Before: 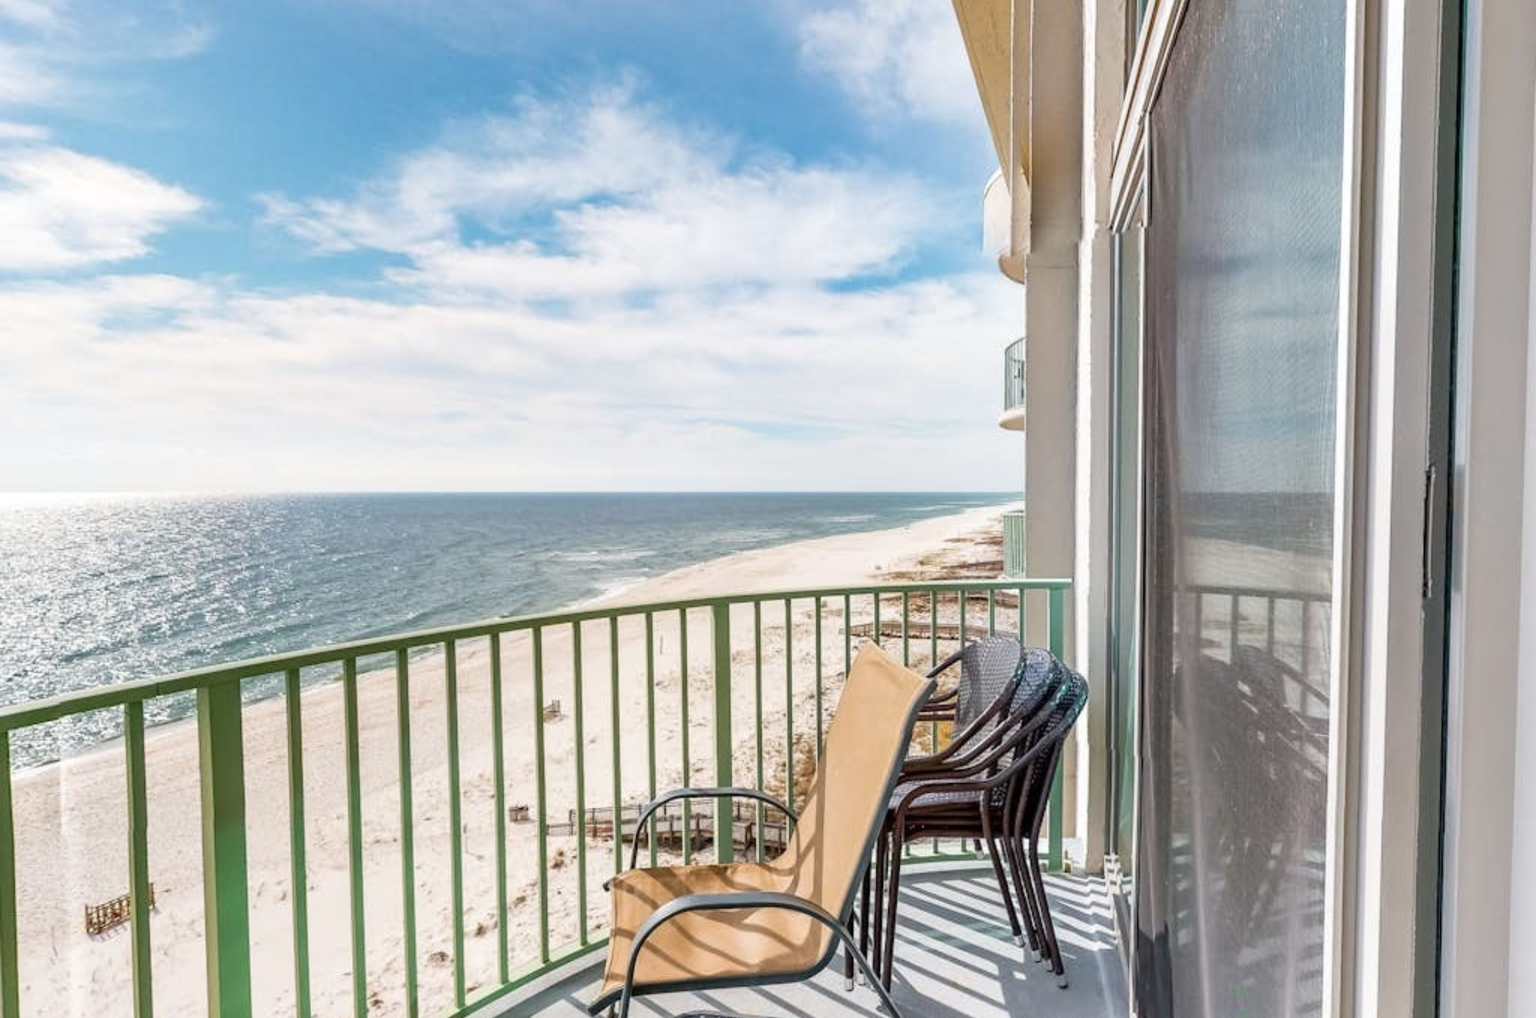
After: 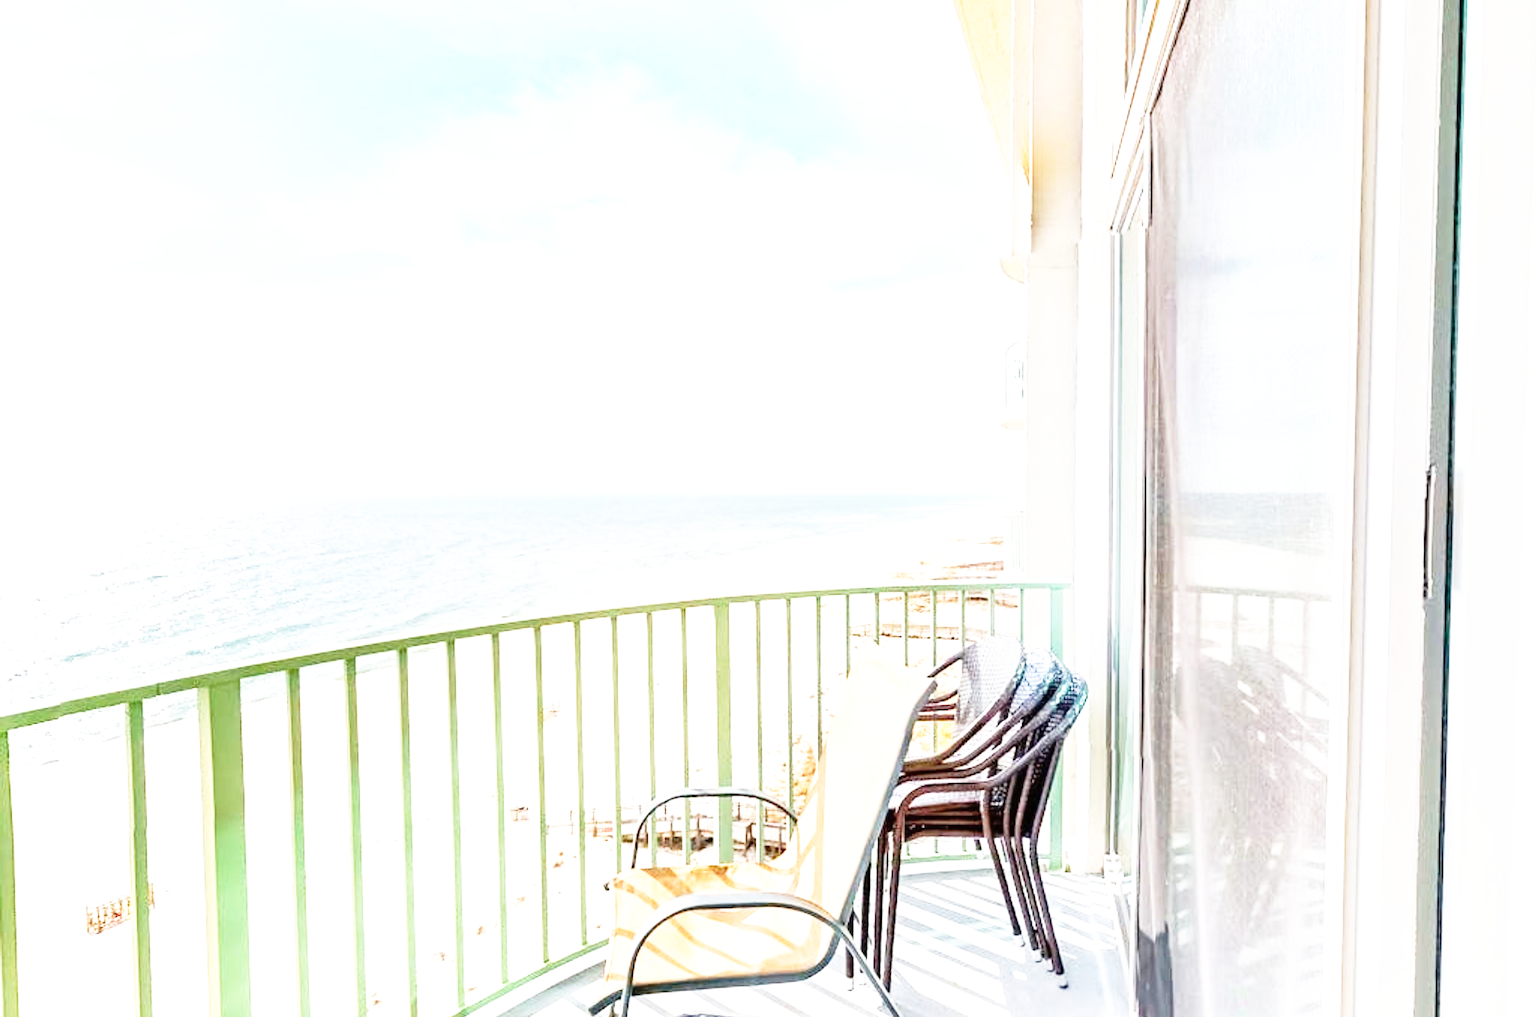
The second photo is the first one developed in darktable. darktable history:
exposure: black level correction 0, exposure 1.2 EV, compensate exposure bias true, compensate highlight preservation false
base curve: curves: ch0 [(0, 0) (0.012, 0.01) (0.073, 0.168) (0.31, 0.711) (0.645, 0.957) (1, 1)], preserve colors none
